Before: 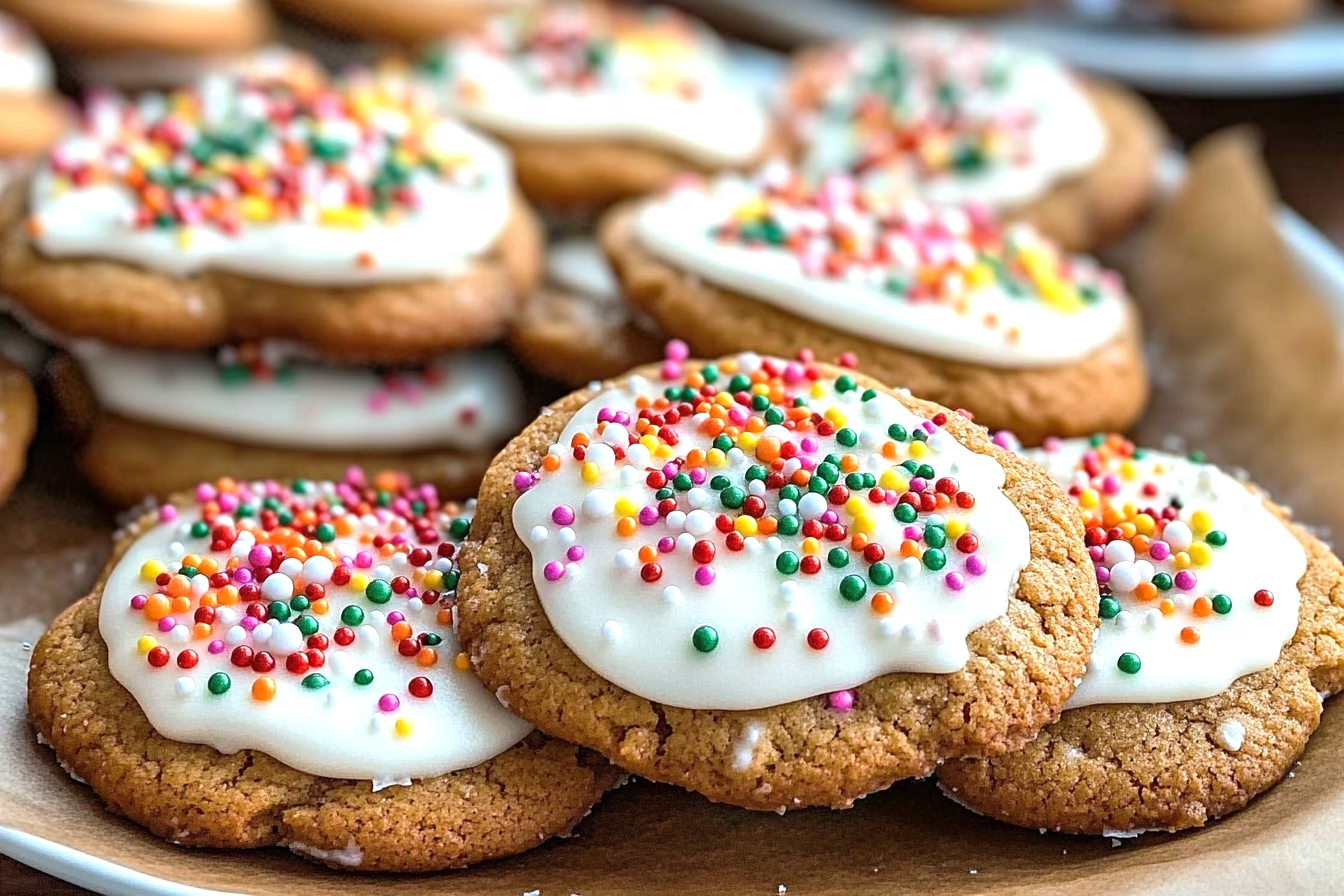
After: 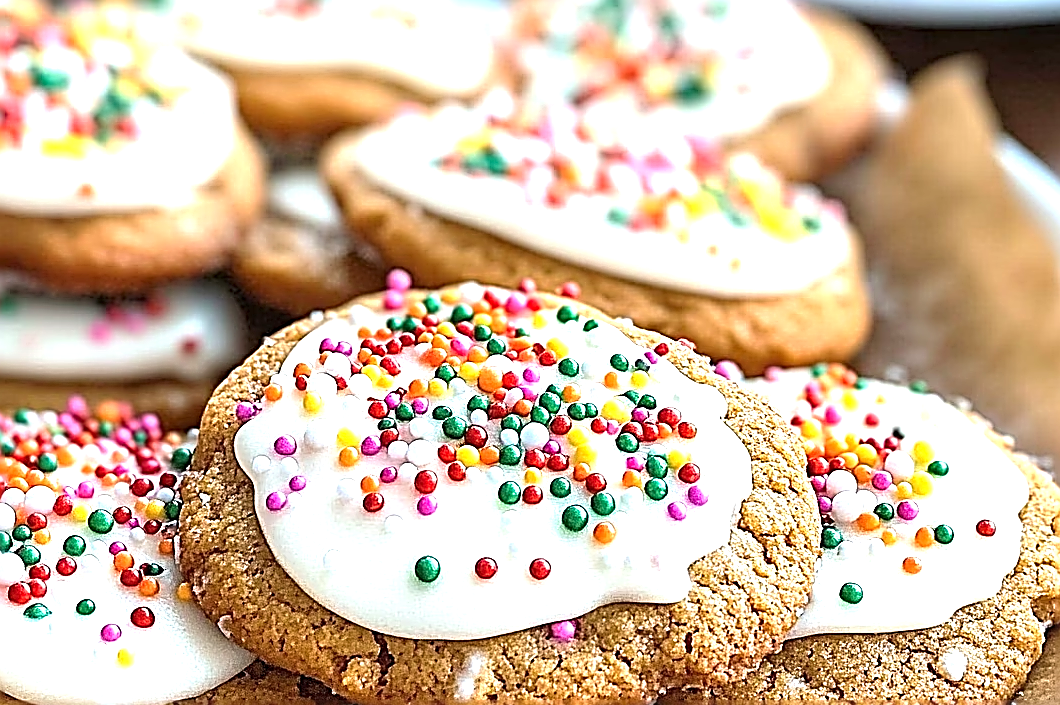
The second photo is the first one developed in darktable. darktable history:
sharpen: amount 1.861
exposure: black level correction 0, exposure 0.7 EV, compensate exposure bias true, compensate highlight preservation false
crop and rotate: left 20.74%, top 7.912%, right 0.375%, bottom 13.378%
